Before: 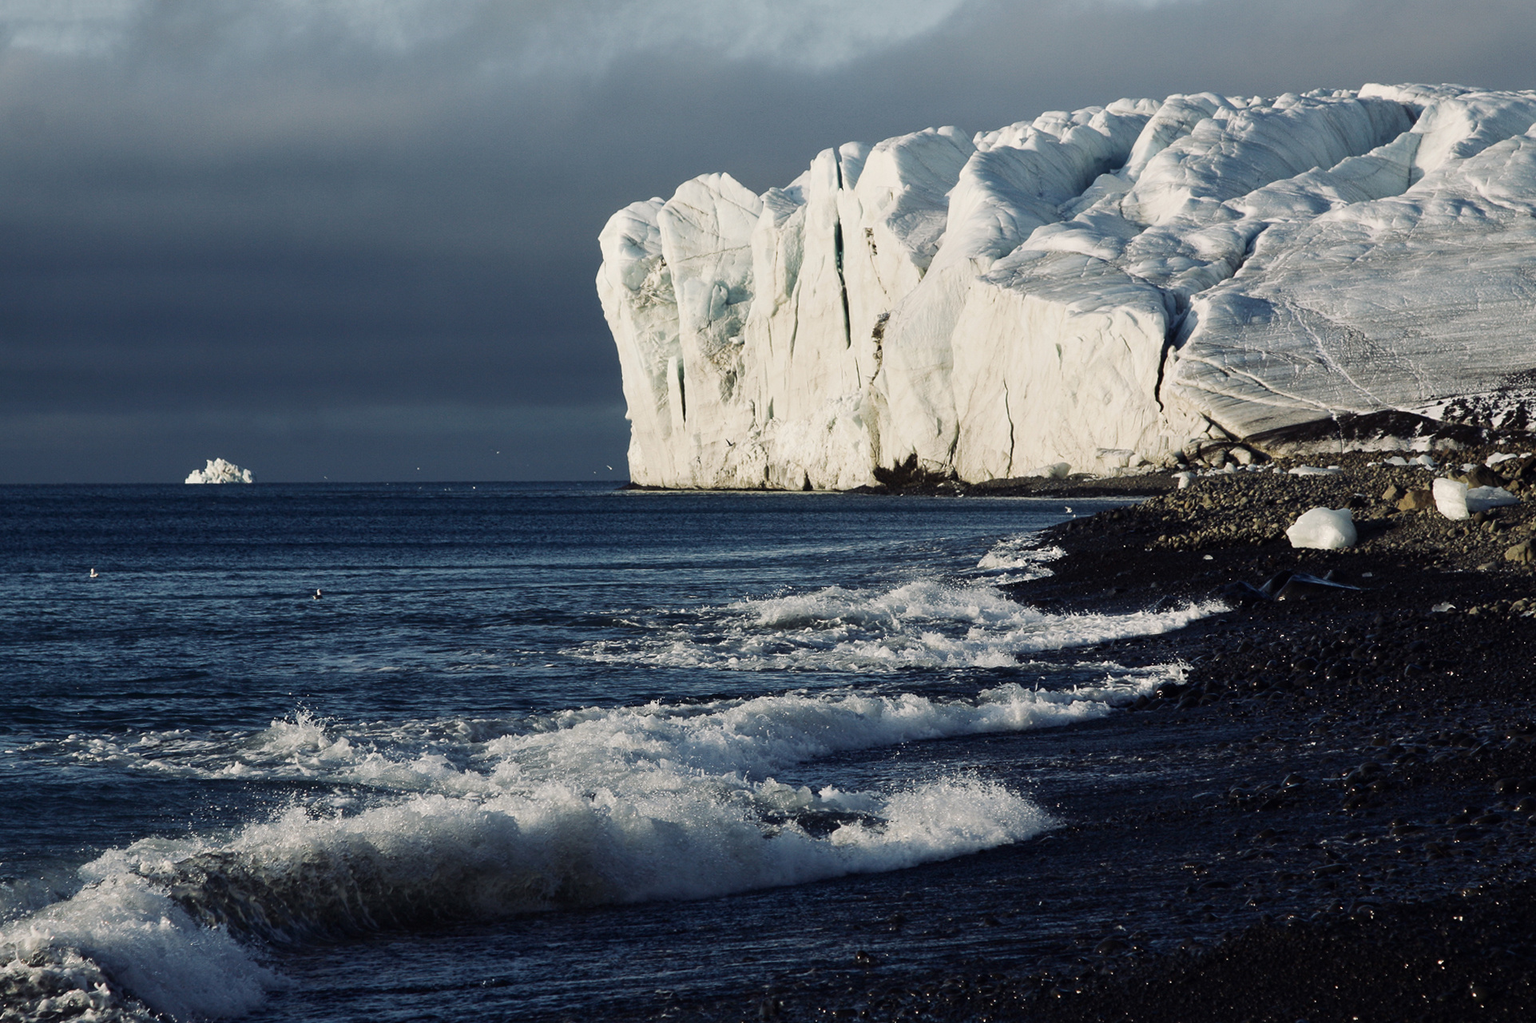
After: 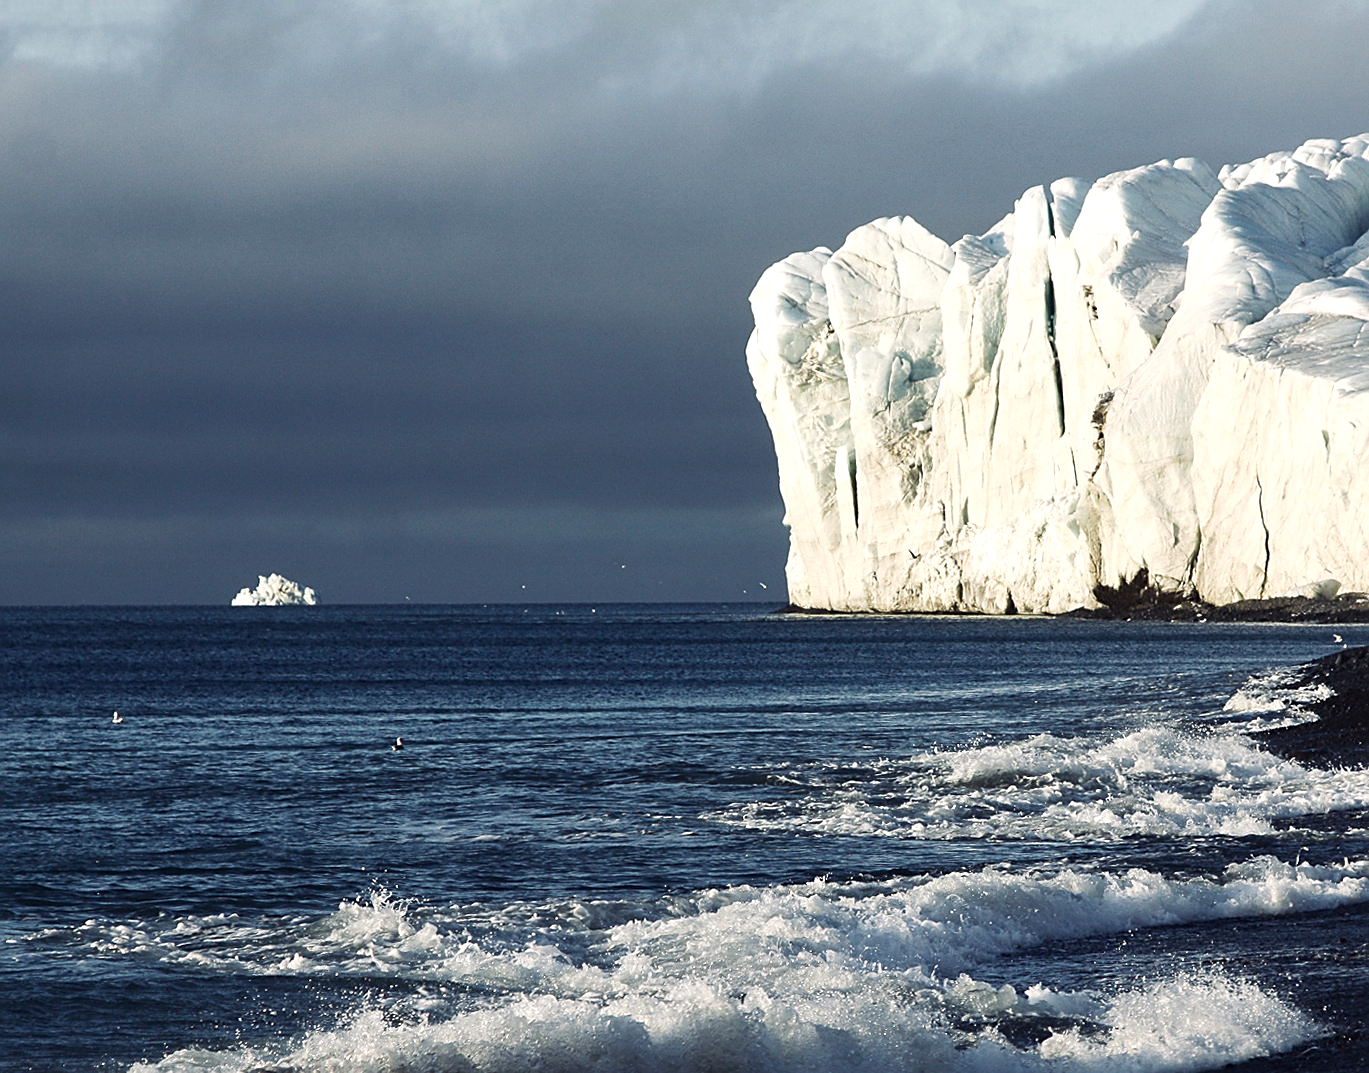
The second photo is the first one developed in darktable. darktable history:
crop: right 28.766%, bottom 16.197%
exposure: black level correction 0, exposure 0.499 EV, compensate highlight preservation false
sharpen: on, module defaults
